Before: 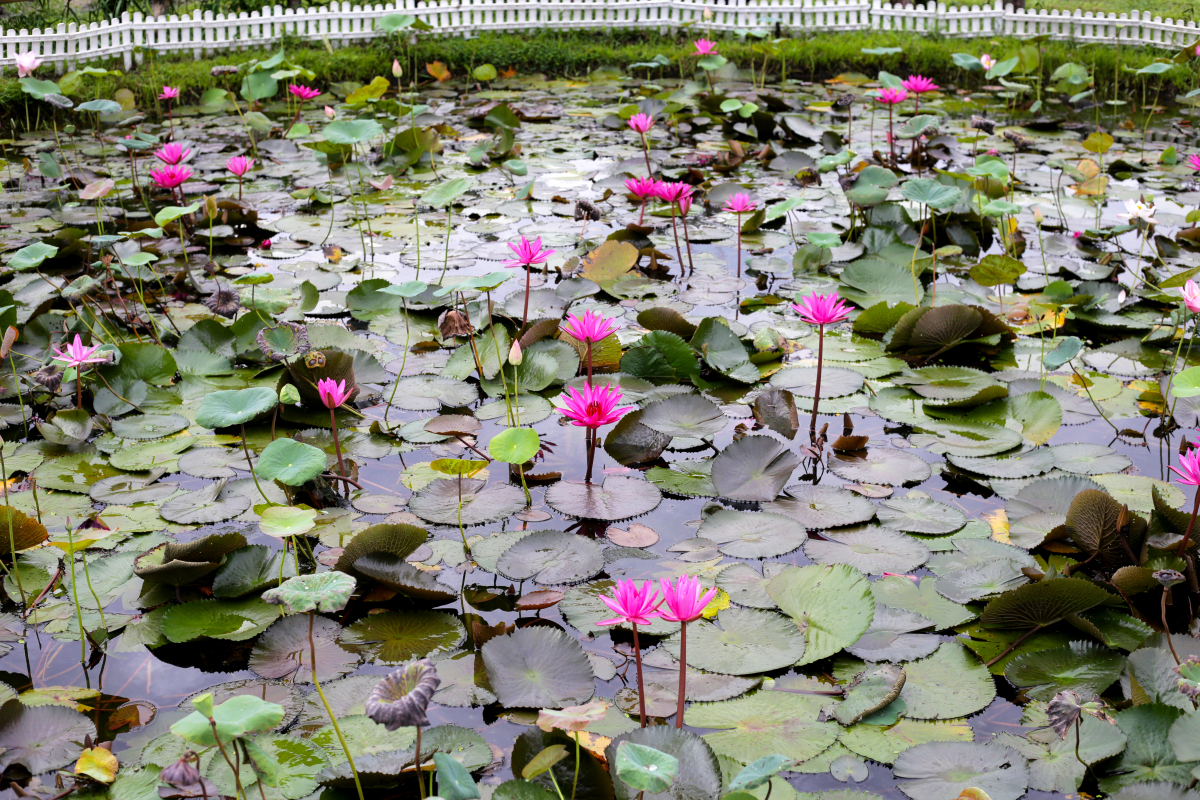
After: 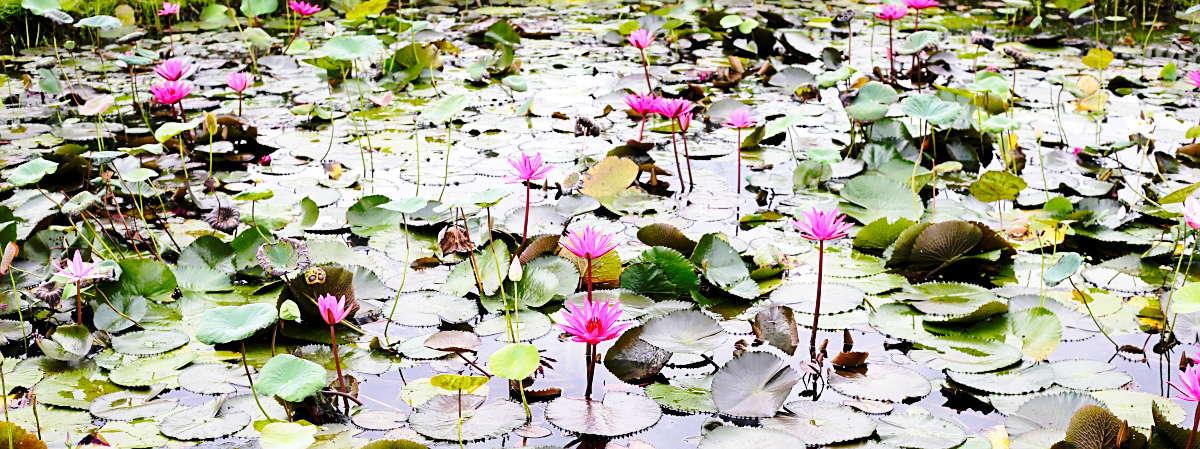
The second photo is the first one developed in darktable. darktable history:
crop and rotate: top 10.607%, bottom 33.145%
sharpen: on, module defaults
base curve: curves: ch0 [(0, 0) (0.032, 0.037) (0.105, 0.228) (0.435, 0.76) (0.856, 0.983) (1, 1)], preserve colors none
